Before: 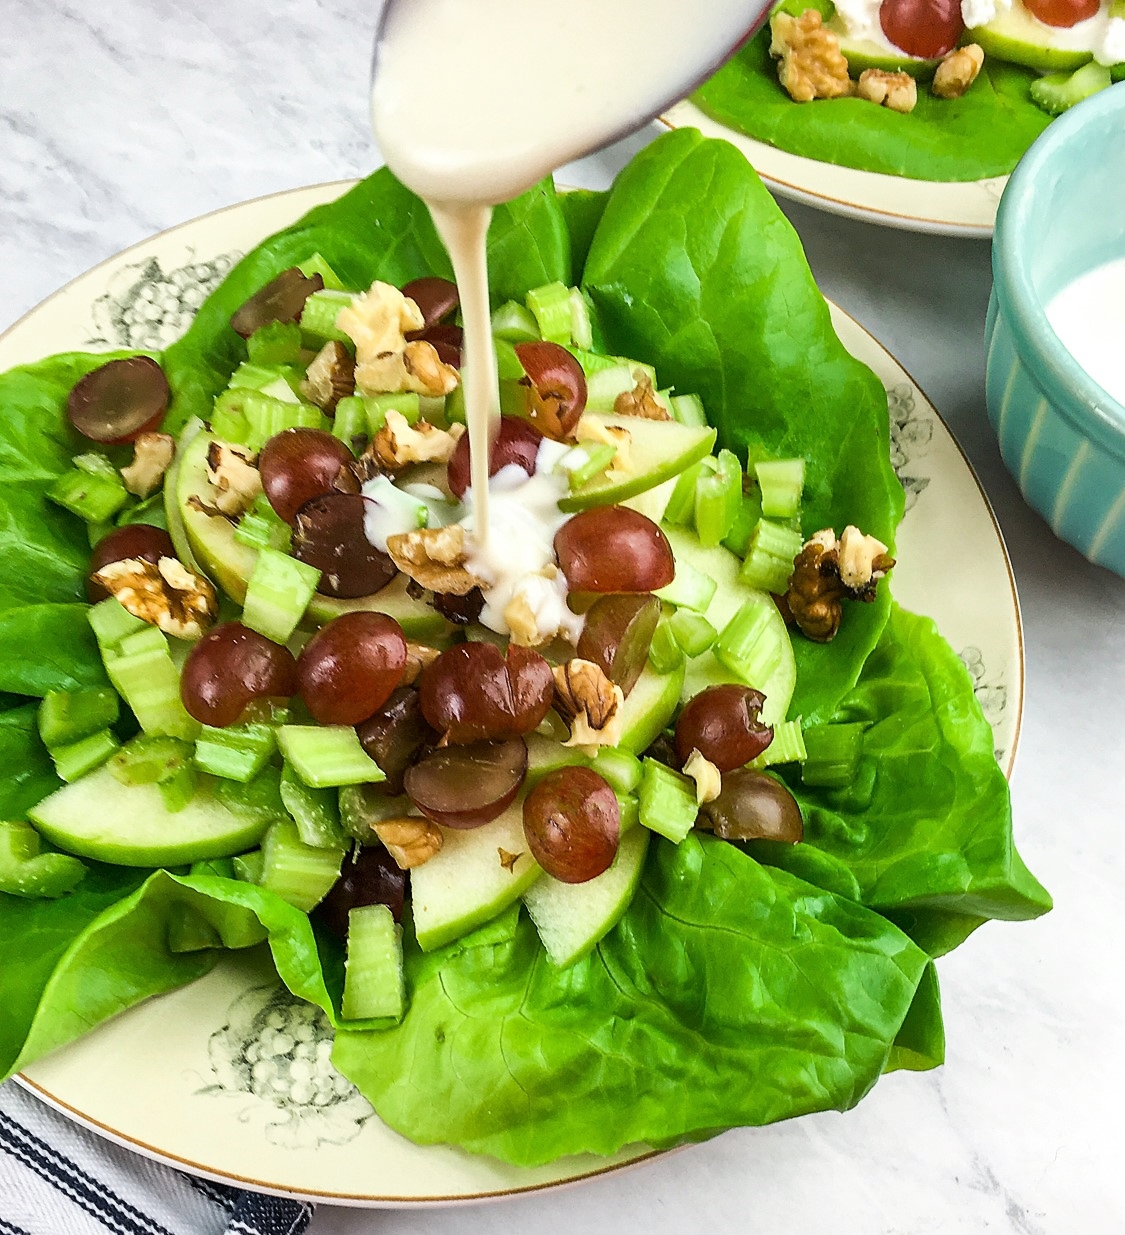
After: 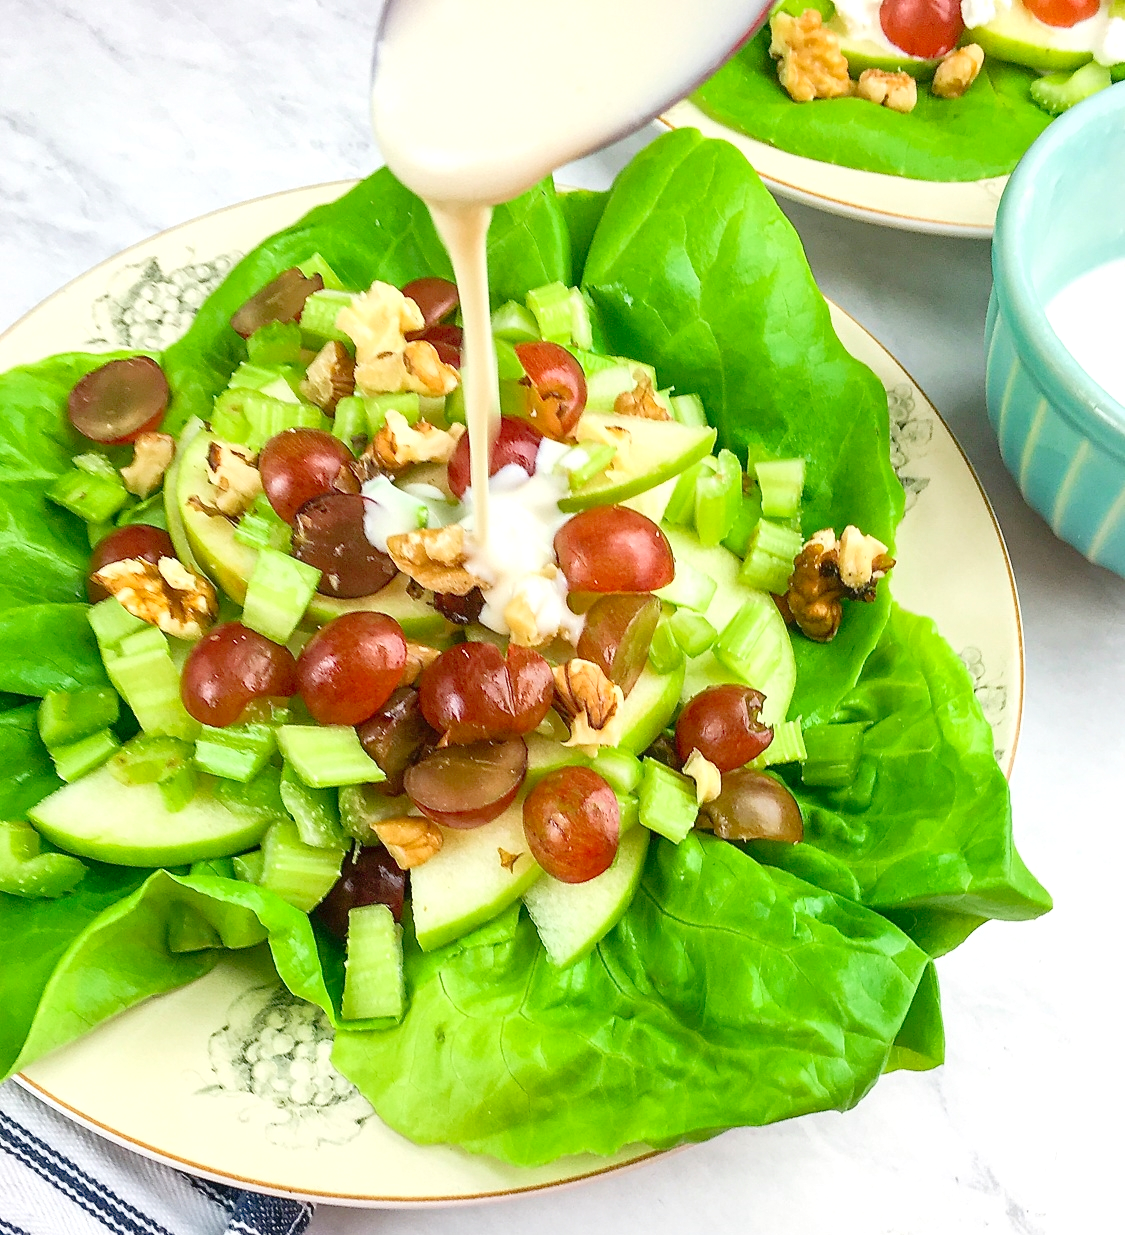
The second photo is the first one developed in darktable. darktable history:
levels: white 99.91%, levels [0, 0.397, 0.955]
